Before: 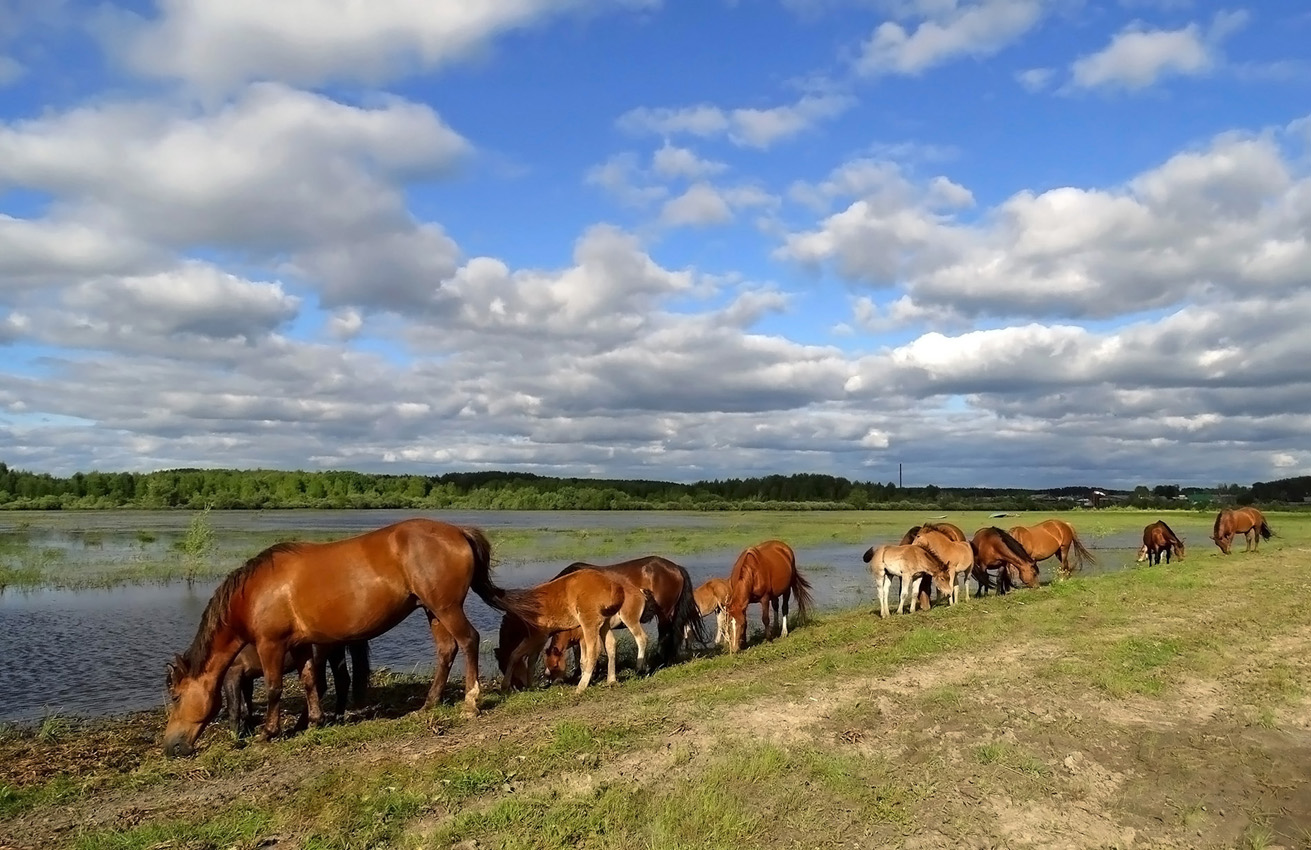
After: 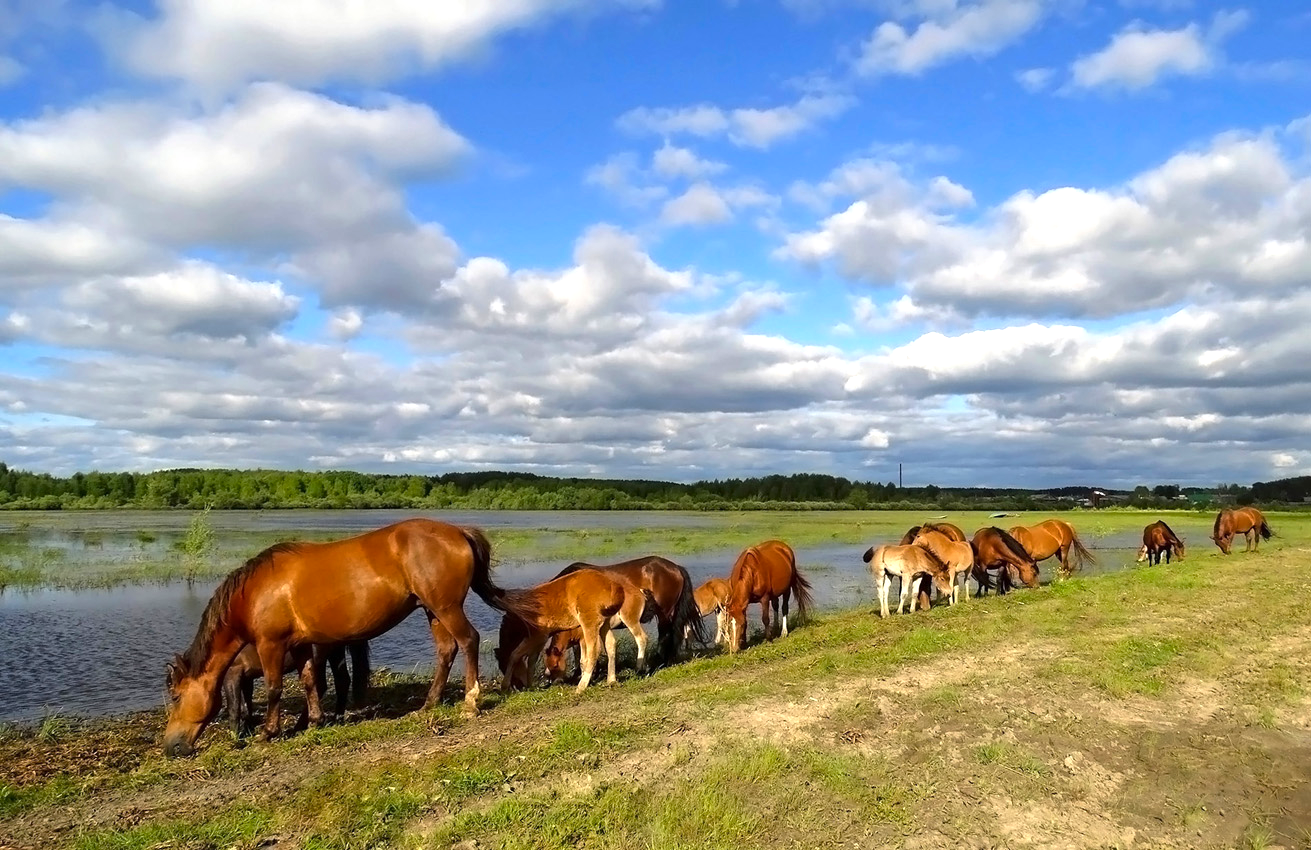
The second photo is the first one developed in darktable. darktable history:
color balance rgb: perceptual saturation grading › global saturation 3.299%, perceptual brilliance grading › global brilliance 12.692%, global vibrance 20%
